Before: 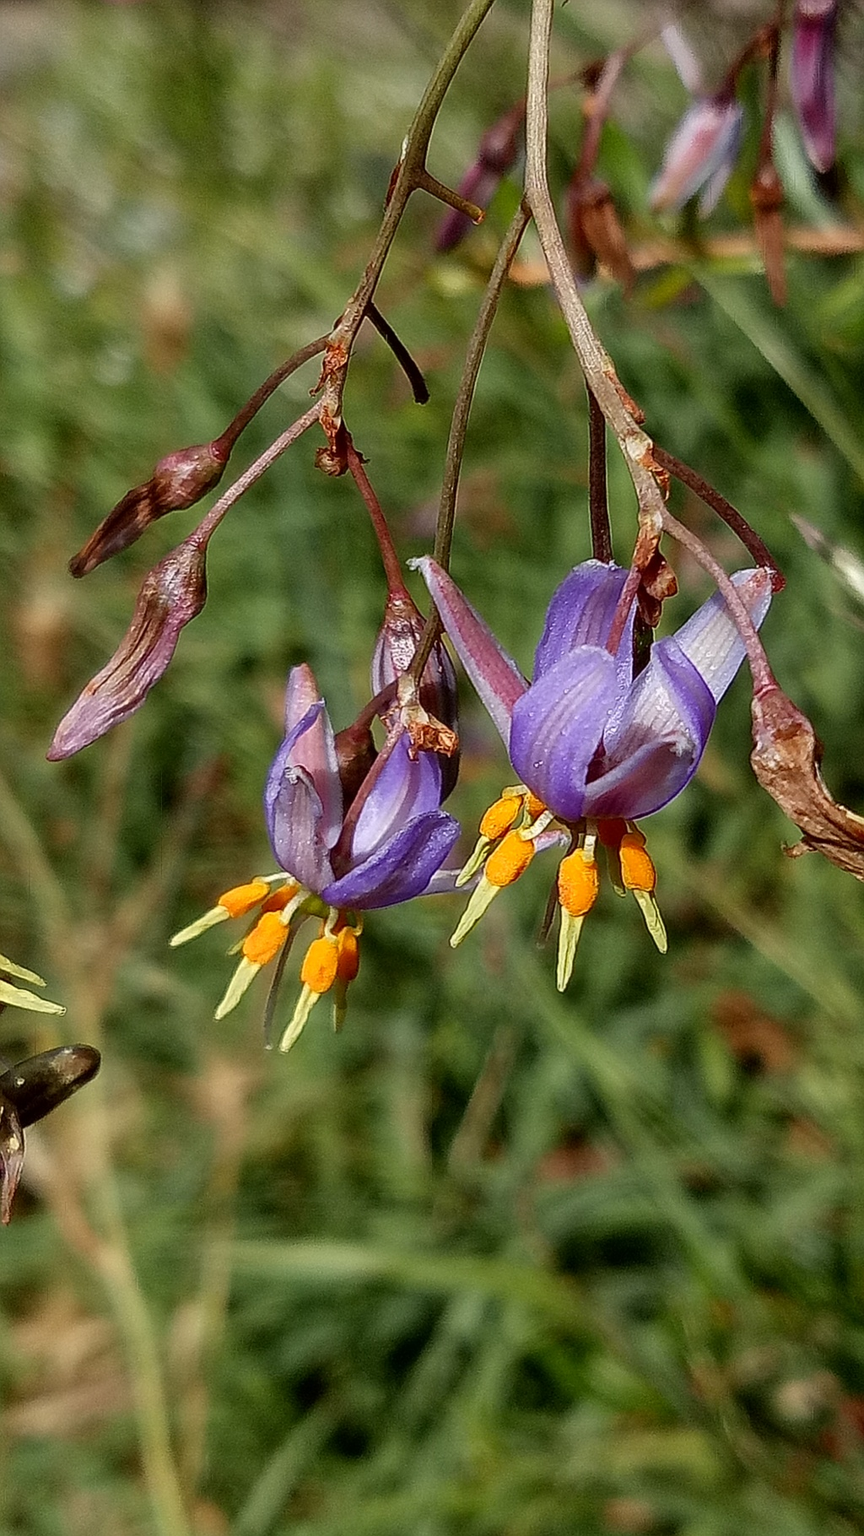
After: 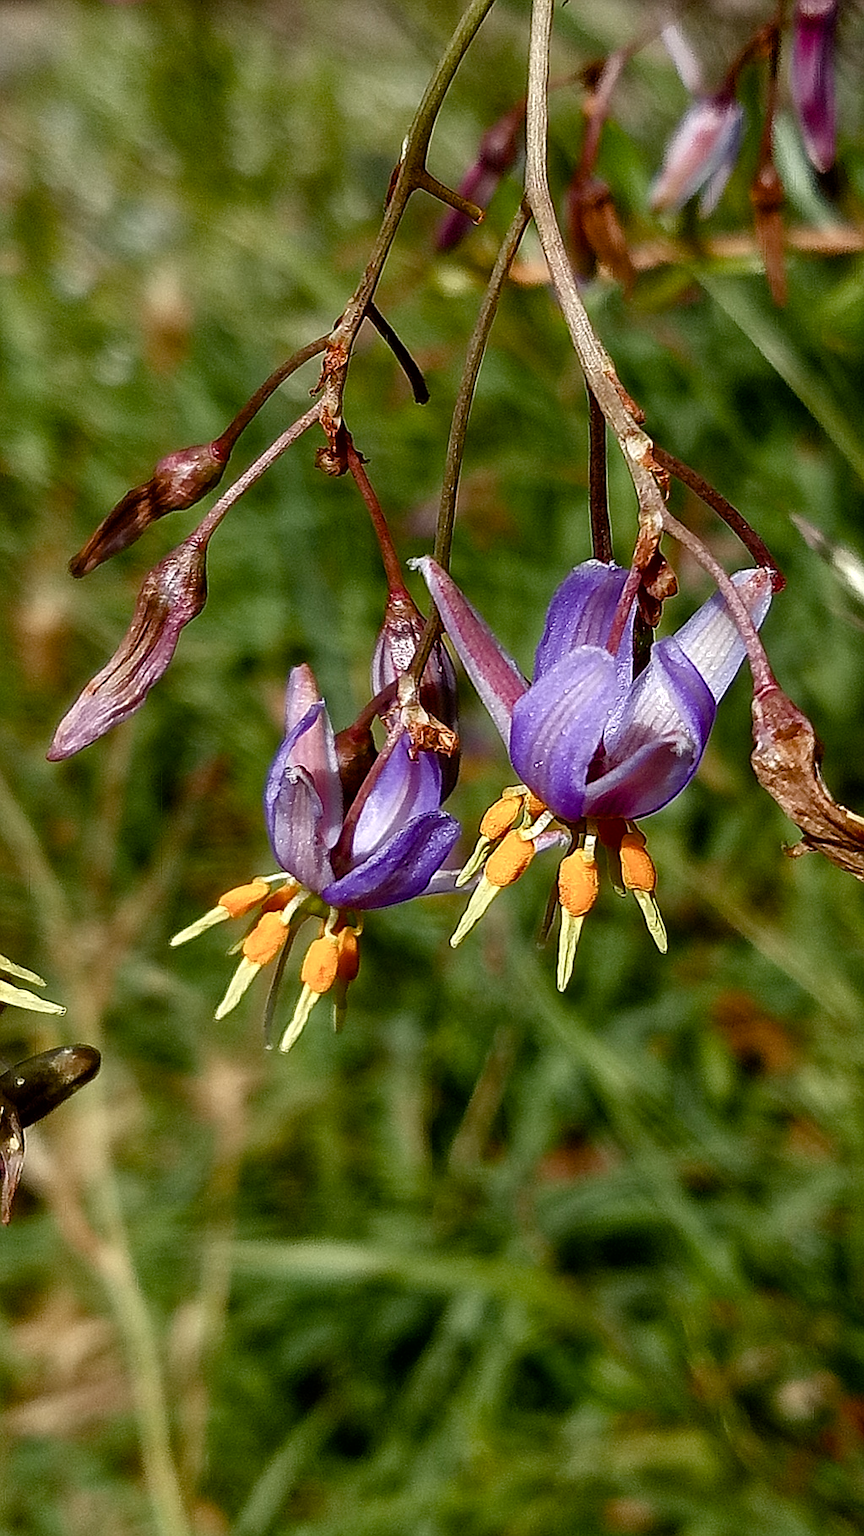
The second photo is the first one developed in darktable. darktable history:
color balance rgb: perceptual saturation grading › global saturation 20%, perceptual saturation grading › highlights -50.573%, perceptual saturation grading › shadows 30.554%, perceptual brilliance grading › global brilliance -17.938%, perceptual brilliance grading › highlights 28.113%, global vibrance 20%
